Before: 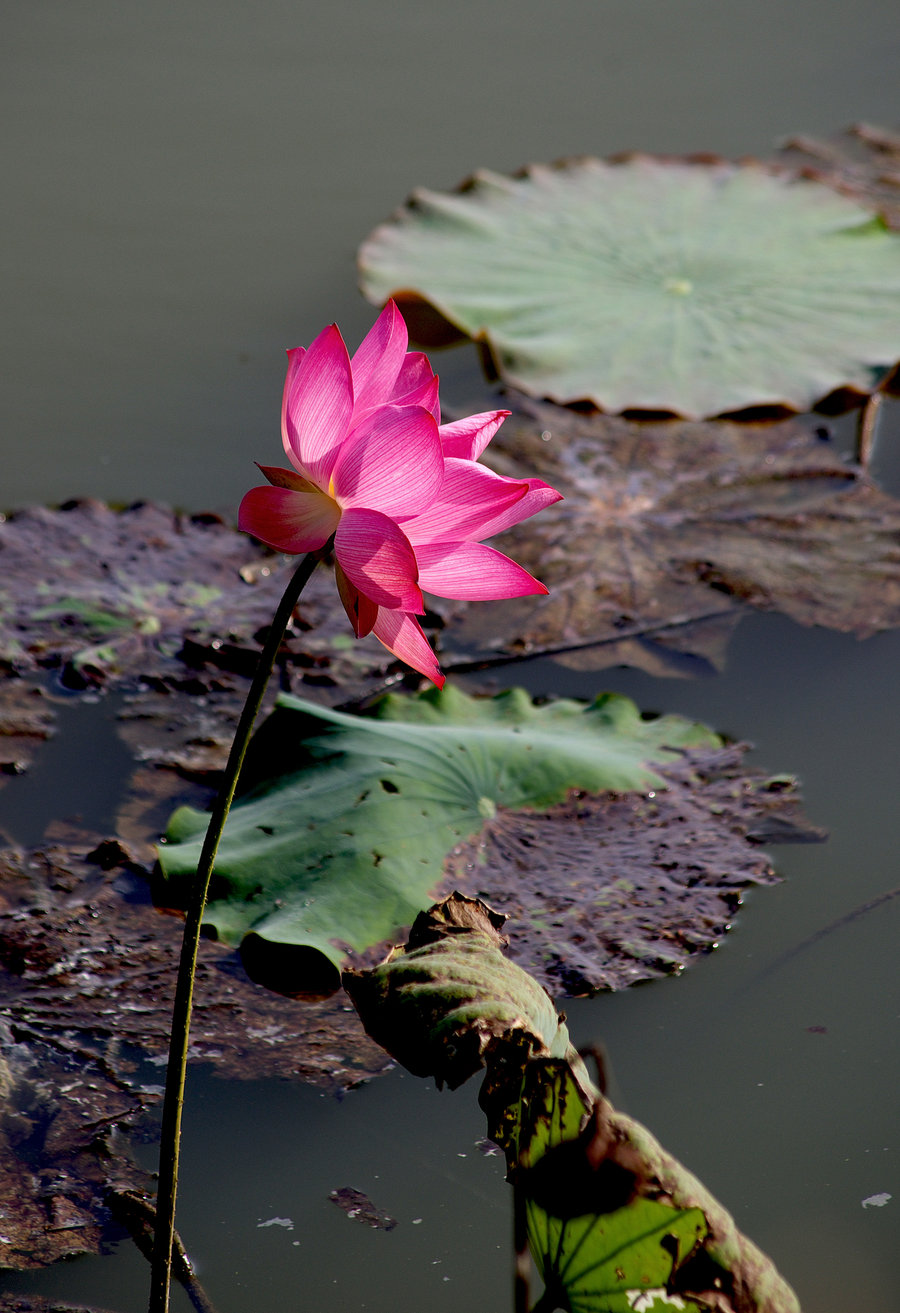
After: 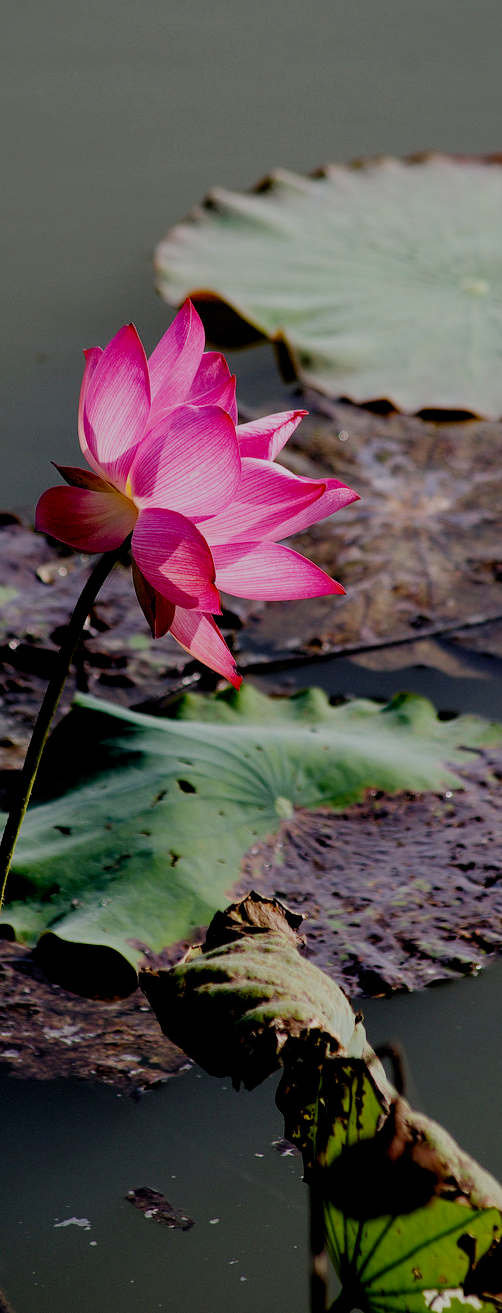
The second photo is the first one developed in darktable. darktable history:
crop and rotate: left 22.657%, right 21.477%
filmic rgb: black relative exposure -6.93 EV, white relative exposure 5.58 EV, hardness 2.85, add noise in highlights 0.002, preserve chrominance no, color science v4 (2020)
